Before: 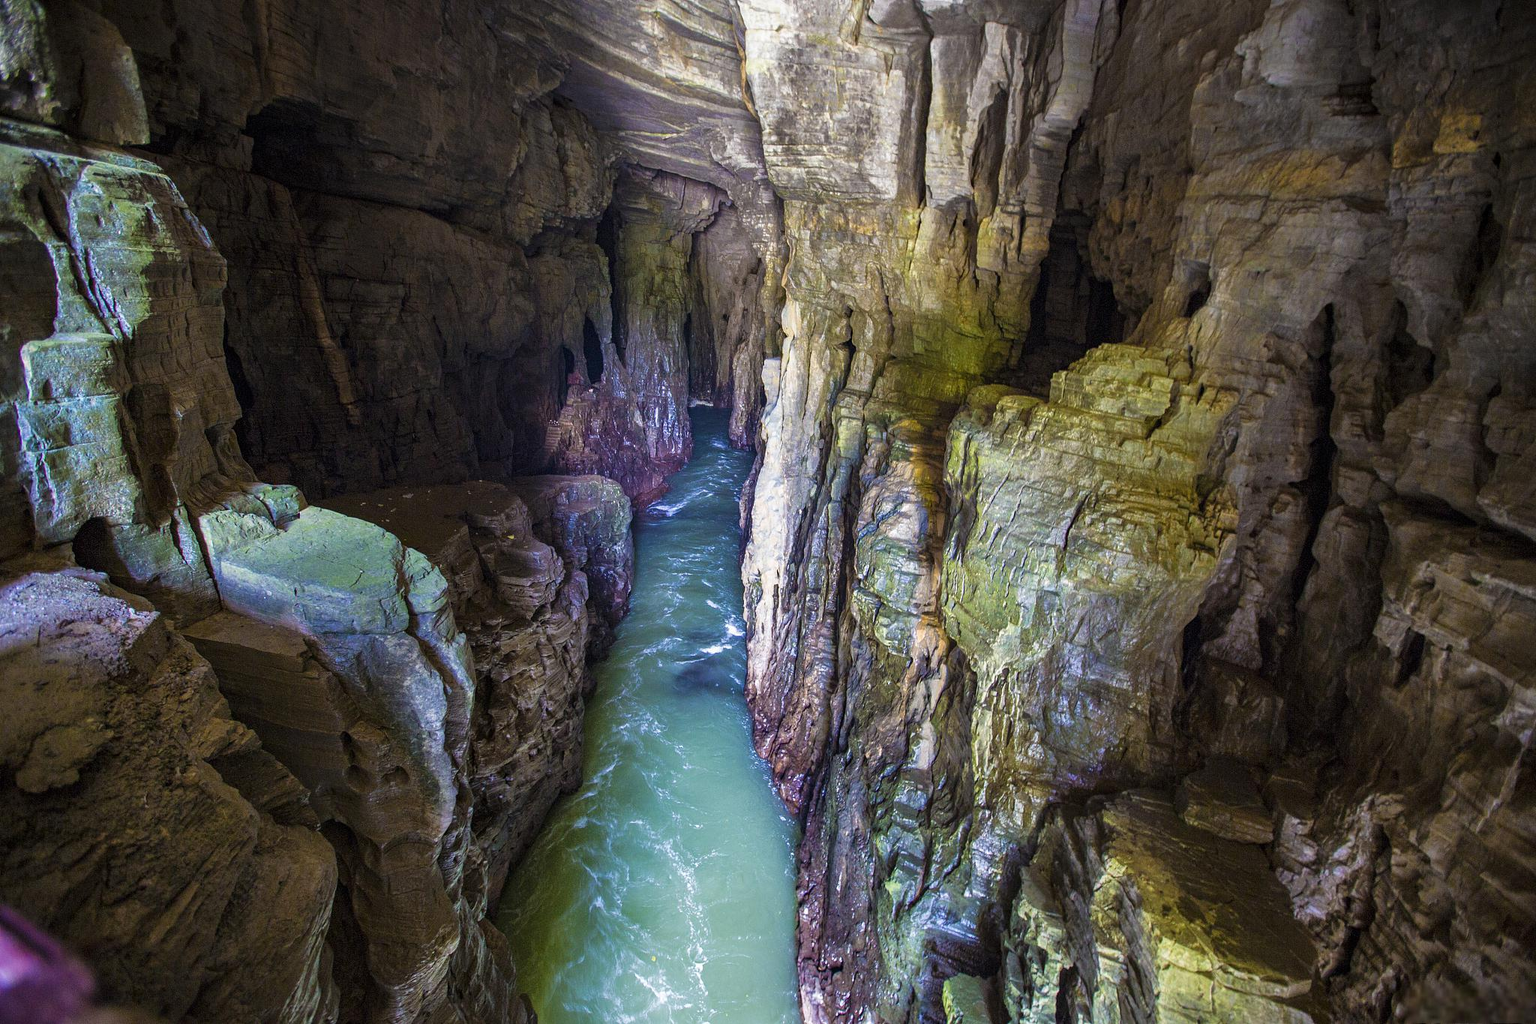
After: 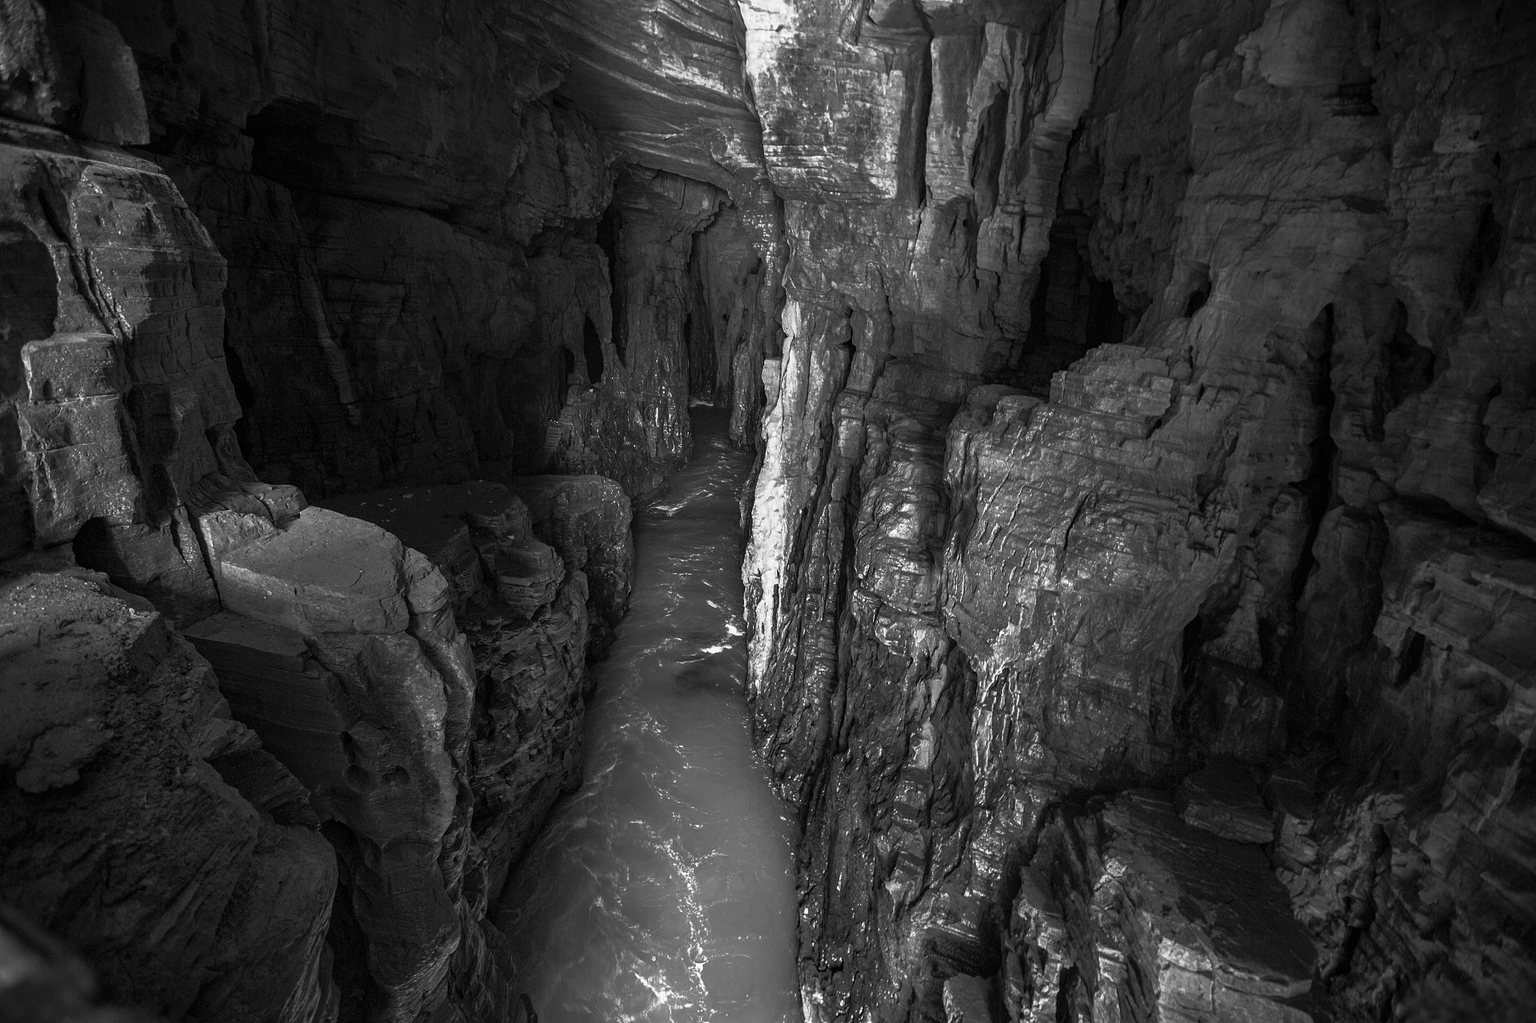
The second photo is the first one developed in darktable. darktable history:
color contrast: green-magenta contrast 0, blue-yellow contrast 0
base curve: curves: ch0 [(0, 0) (0.564, 0.291) (0.802, 0.731) (1, 1)]
denoise (profiled): patch size 2, preserve shadows 1.02, bias correction -0.395, scattering 0.3, a [0, 0, 0], y [[0.5 ×7] ×4, [0.5, 0.666, 0.339, 0.674, 0.384, 0.5, 0.5], [0.5 ×7]]
